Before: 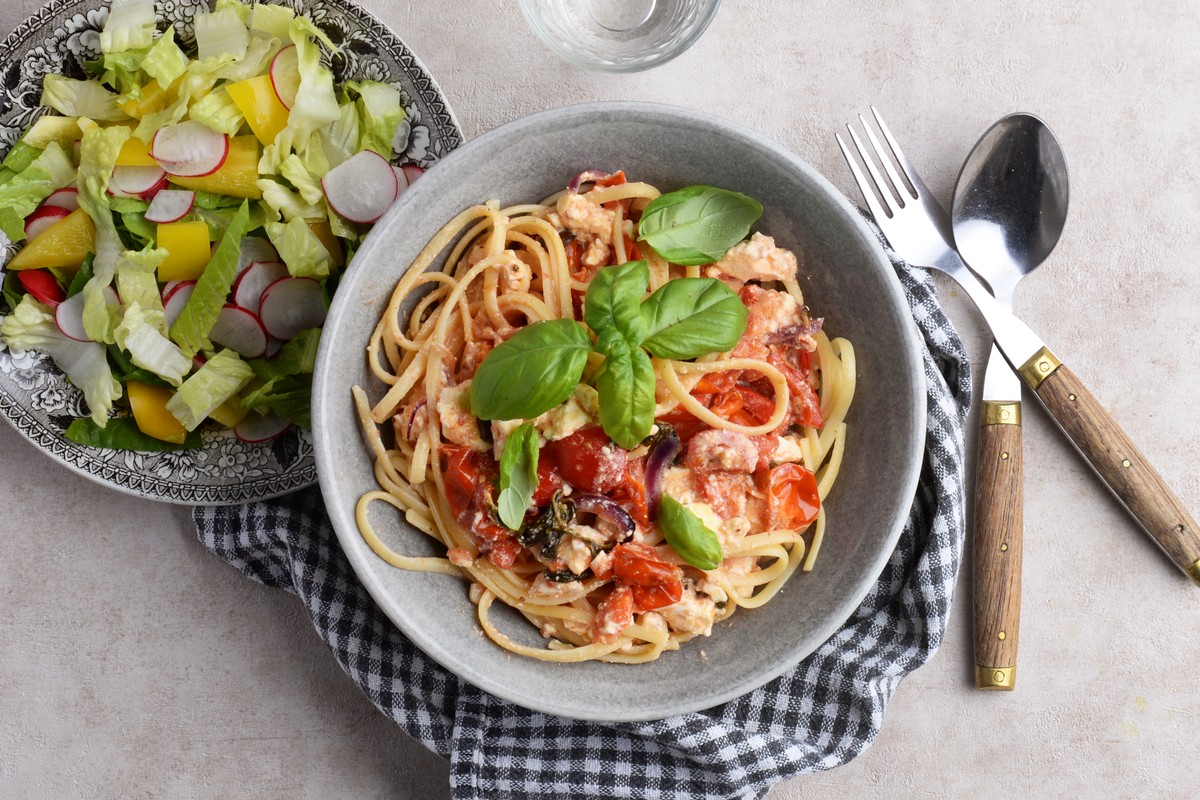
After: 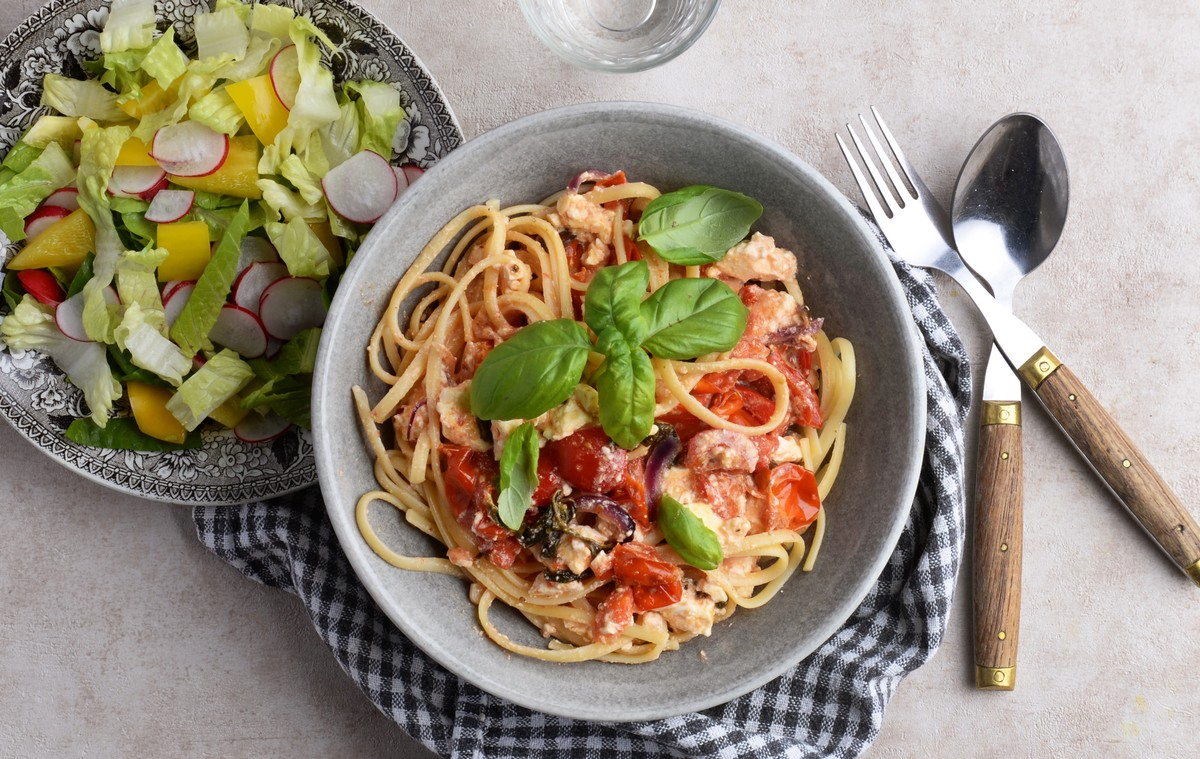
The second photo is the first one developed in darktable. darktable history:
base curve: curves: ch0 [(0, 0) (0.303, 0.277) (1, 1)], preserve colors none
crop and rotate: top 0.006%, bottom 5.072%
